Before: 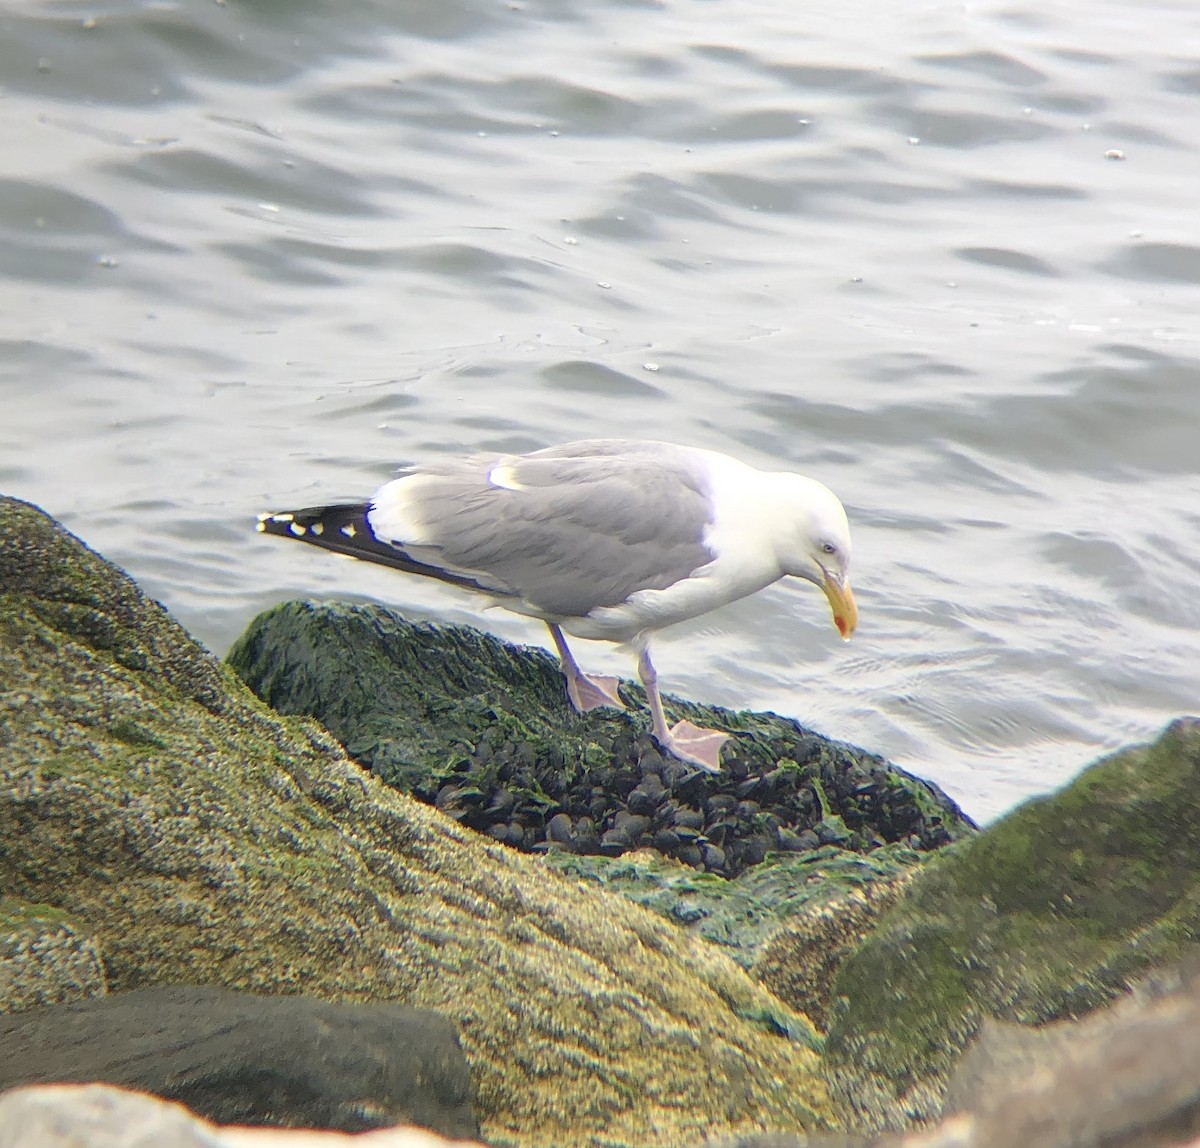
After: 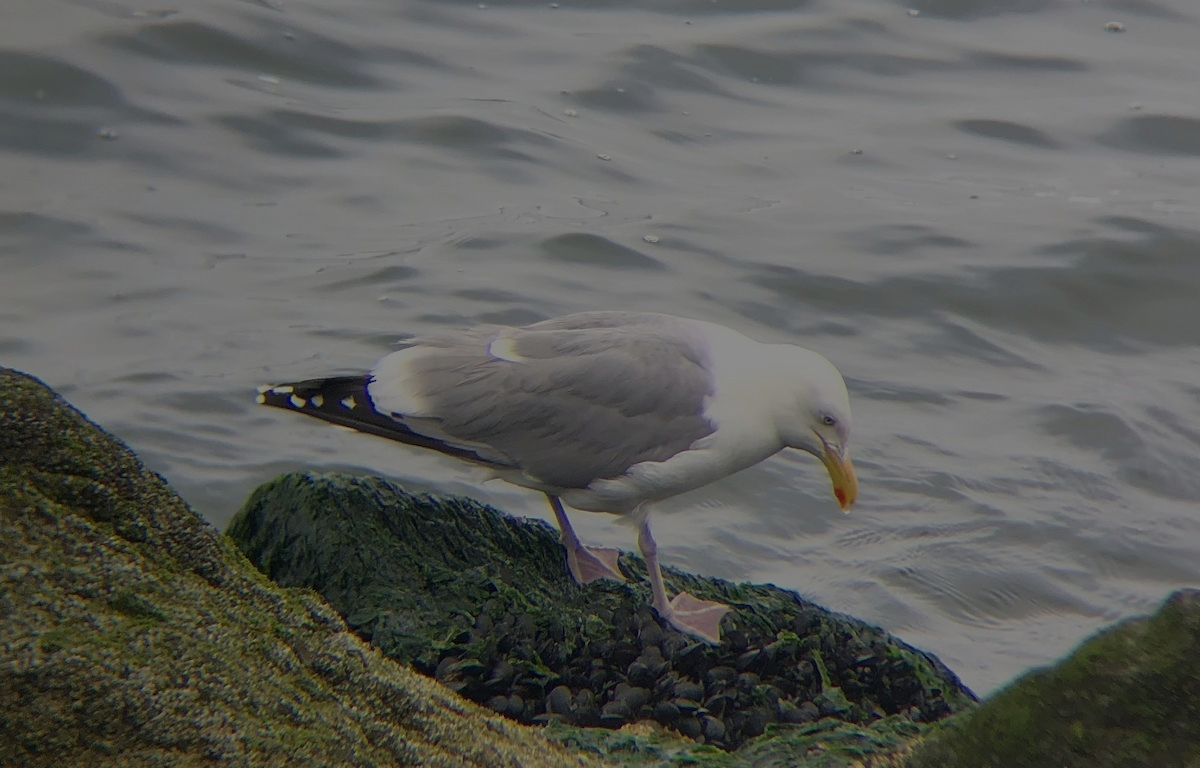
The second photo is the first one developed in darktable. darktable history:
crop: top 11.164%, bottom 21.916%
base curve: curves: ch0 [(0, 0) (0.088, 0.125) (0.176, 0.251) (0.354, 0.501) (0.613, 0.749) (1, 0.877)], preserve colors none
exposure: exposure -2.438 EV, compensate highlight preservation false
